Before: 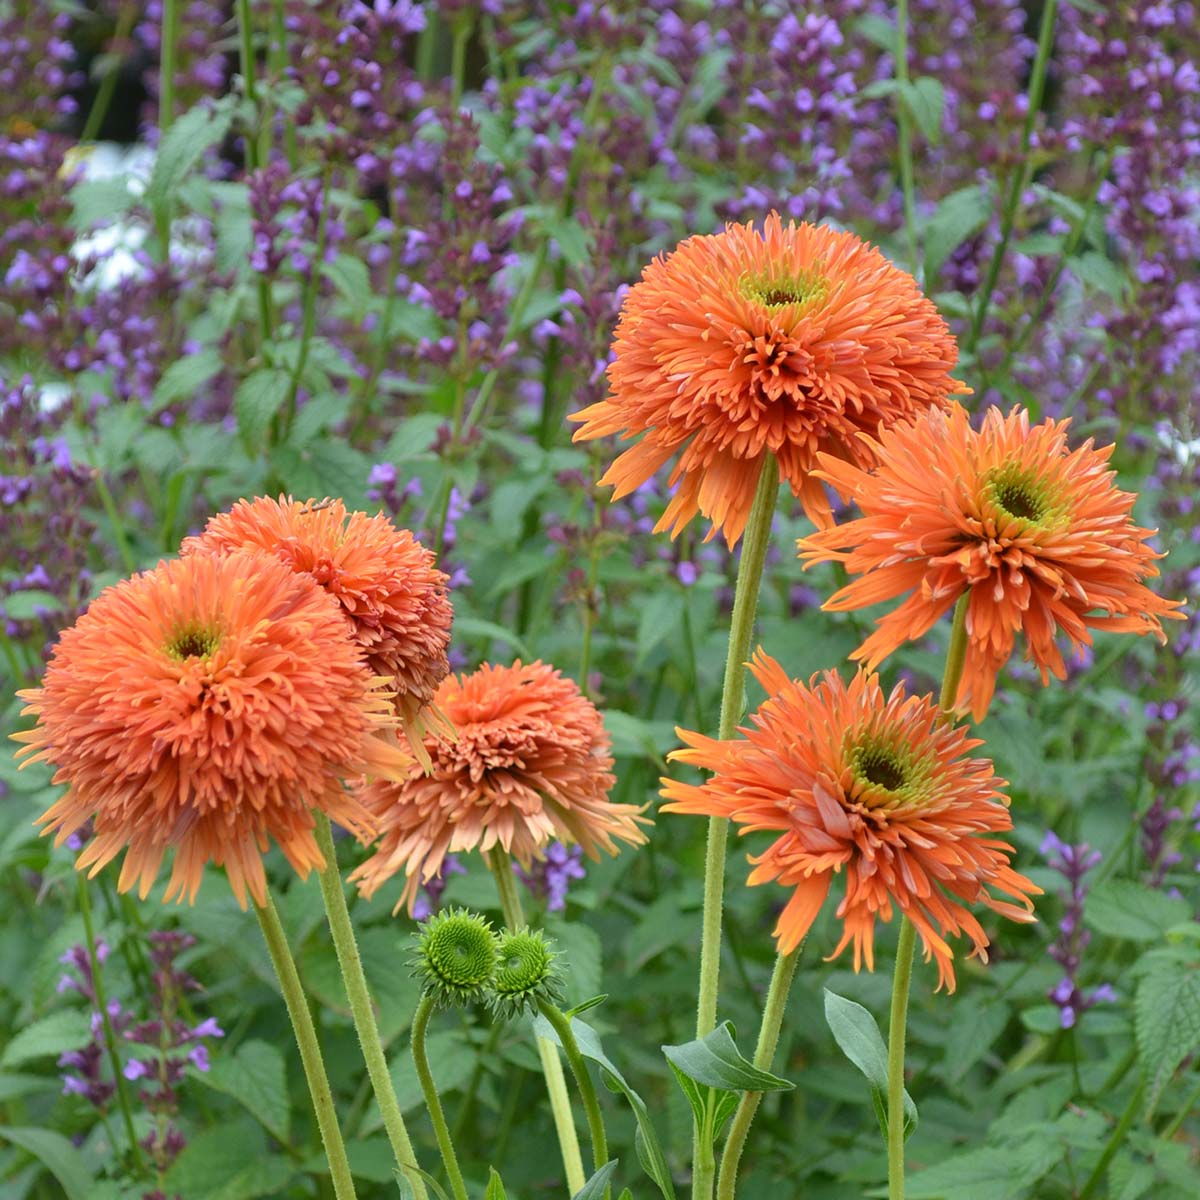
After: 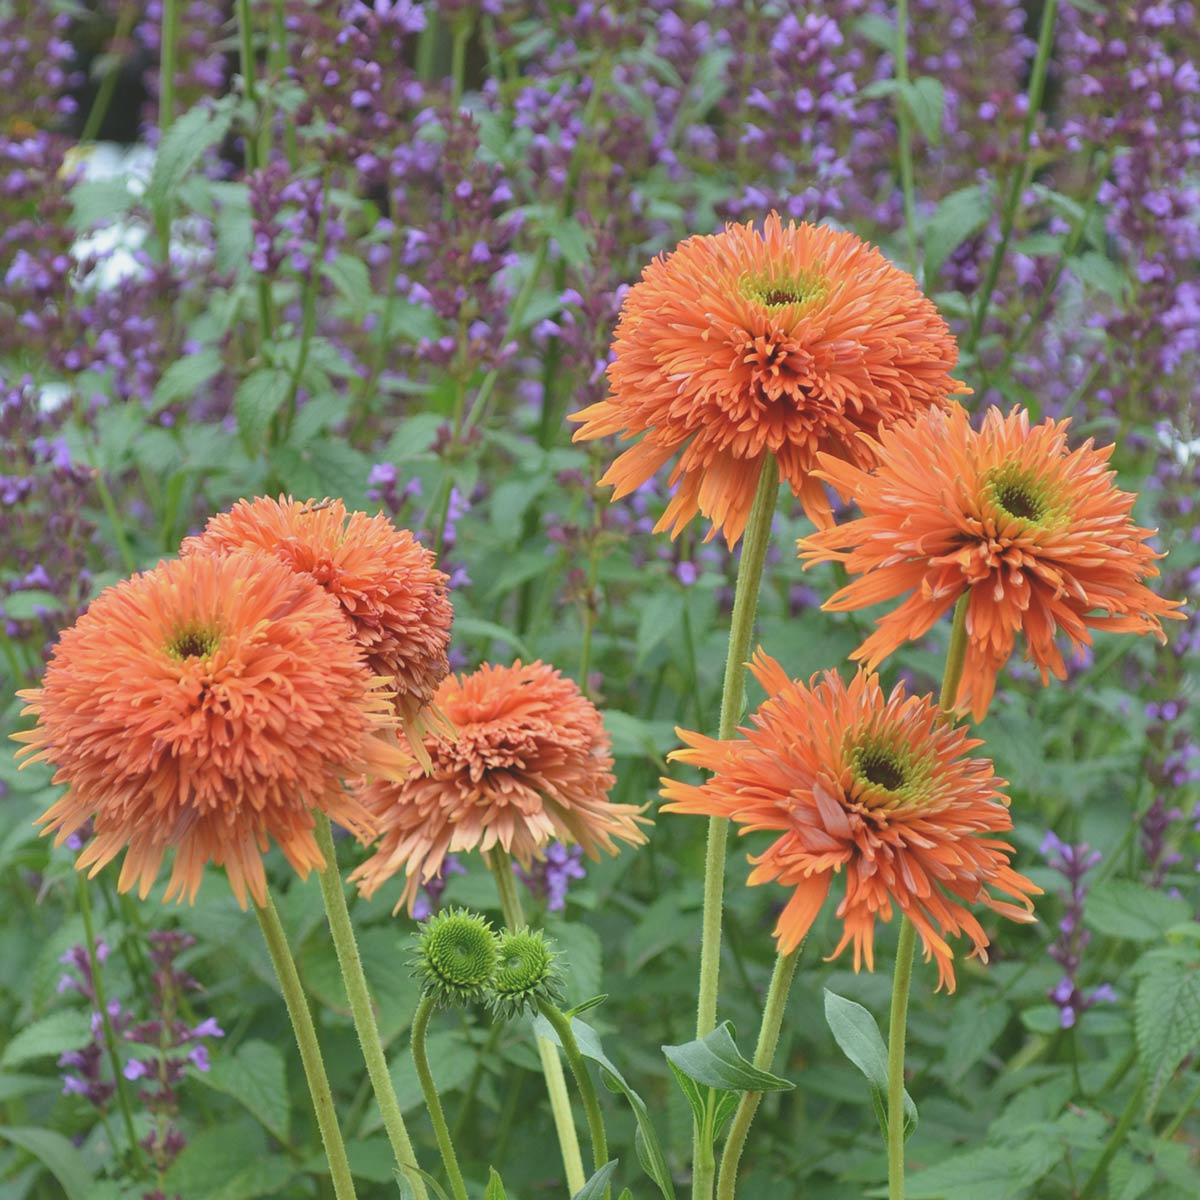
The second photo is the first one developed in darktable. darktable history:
shadows and highlights: shadows 49, highlights -41, soften with gaussian
color balance: lift [1.01, 1, 1, 1], gamma [1.097, 1, 1, 1], gain [0.85, 1, 1, 1]
